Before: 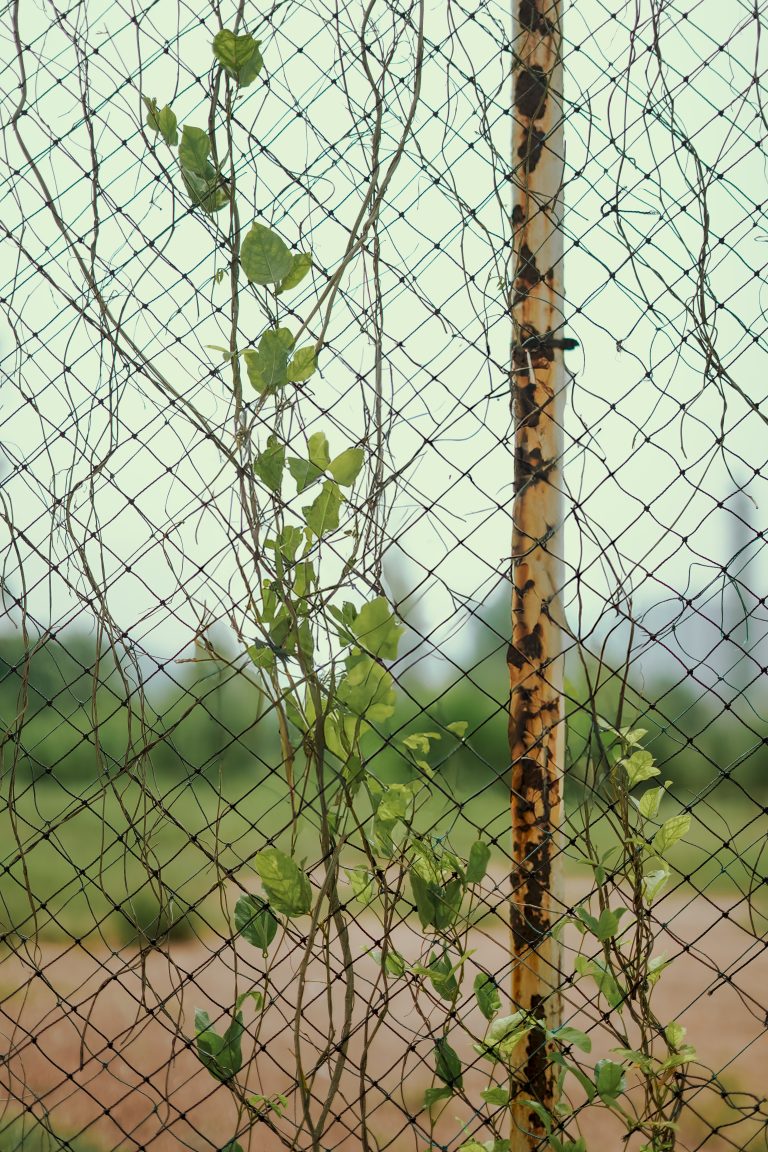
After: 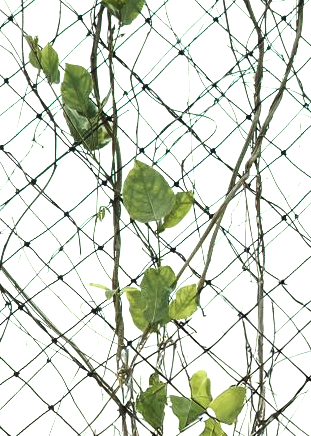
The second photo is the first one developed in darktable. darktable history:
crop: left 15.452%, top 5.459%, right 43.956%, bottom 56.62%
tone equalizer: -8 EV -1.08 EV, -7 EV -1.01 EV, -6 EV -0.867 EV, -5 EV -0.578 EV, -3 EV 0.578 EV, -2 EV 0.867 EV, -1 EV 1.01 EV, +0 EV 1.08 EV, edges refinement/feathering 500, mask exposure compensation -1.57 EV, preserve details no
